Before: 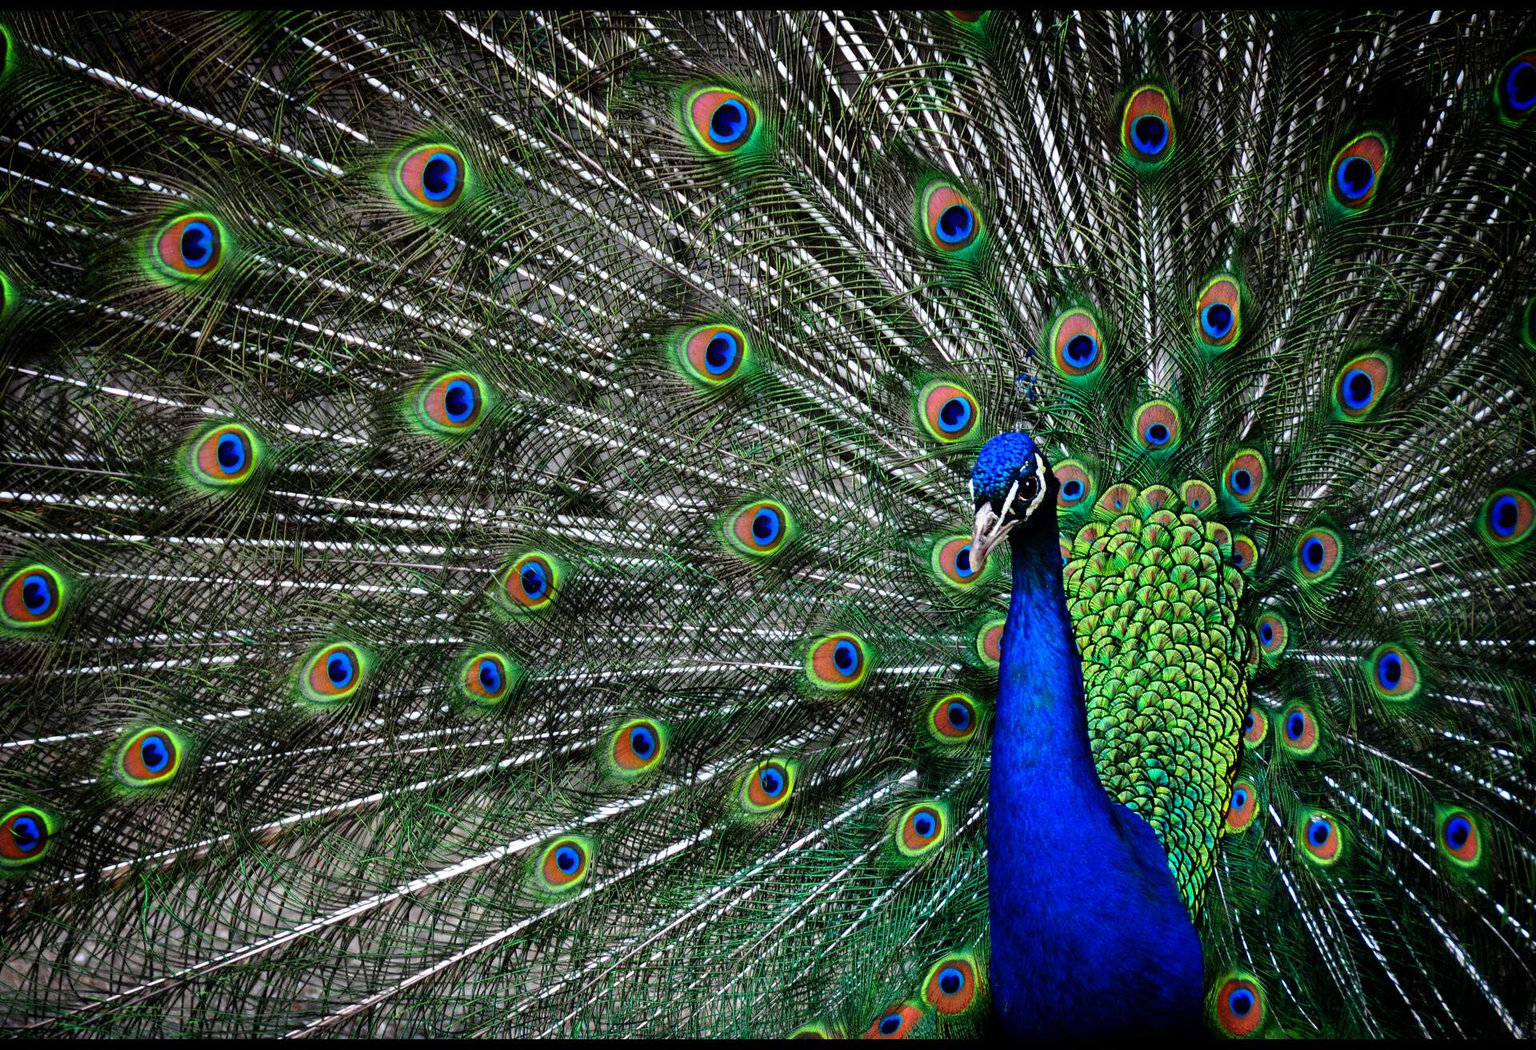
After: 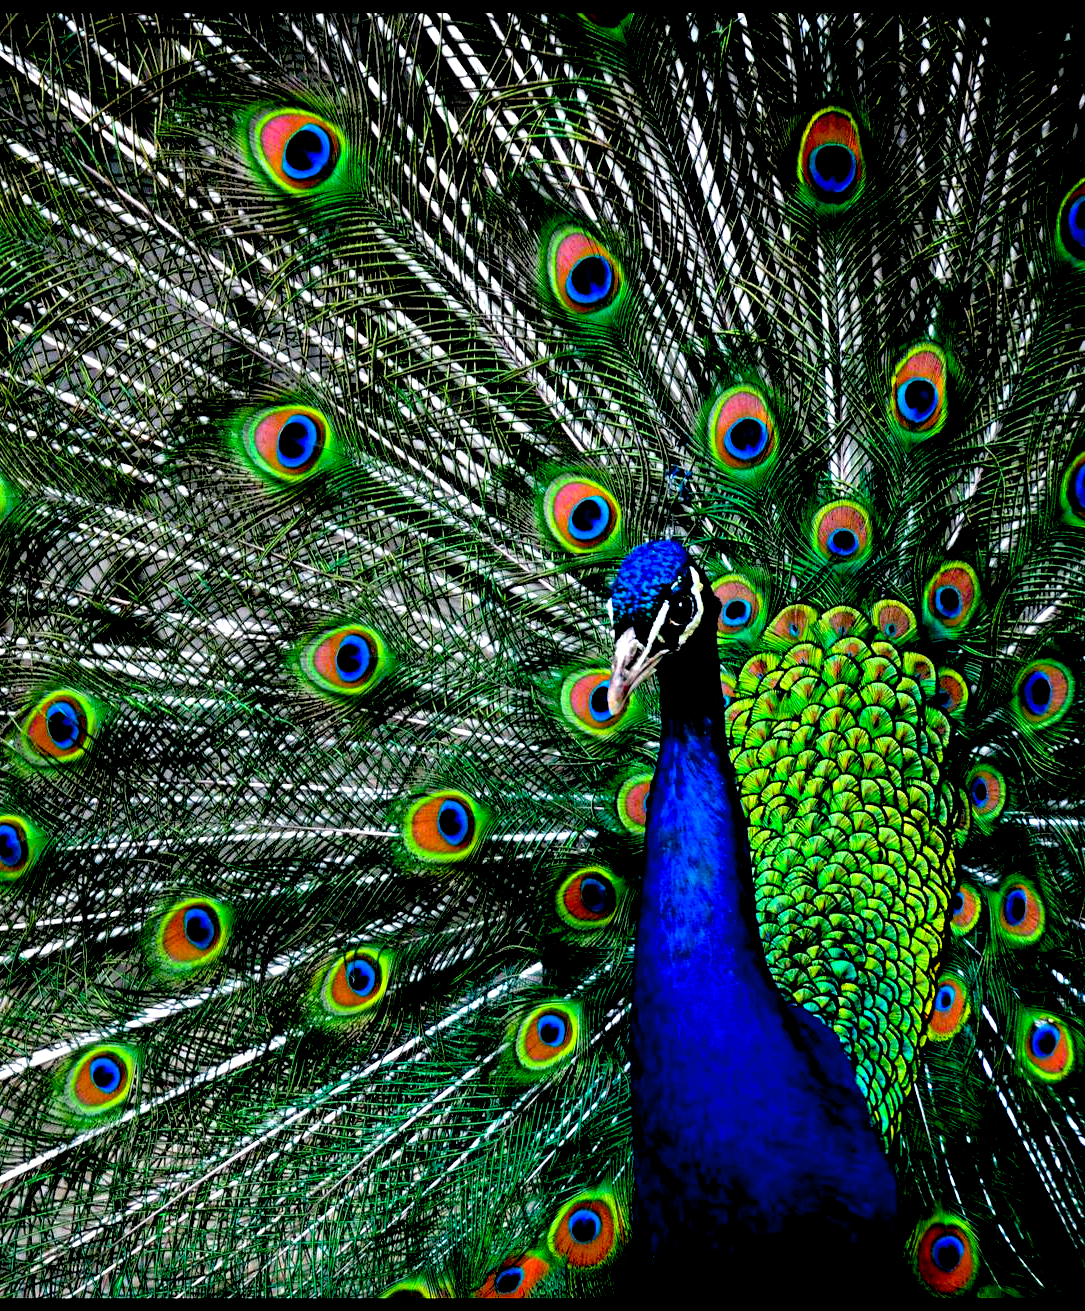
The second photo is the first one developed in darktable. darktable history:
crop: left 31.483%, top 0.007%, right 11.977%
exposure: black level correction 0.032, exposure 0.332 EV, compensate highlight preservation false
color balance rgb: global offset › luminance -0.347%, global offset › chroma 0.113%, global offset › hue 163.67°, perceptual saturation grading › global saturation 31.245%, perceptual brilliance grading › global brilliance 3.141%, global vibrance 10.924%
